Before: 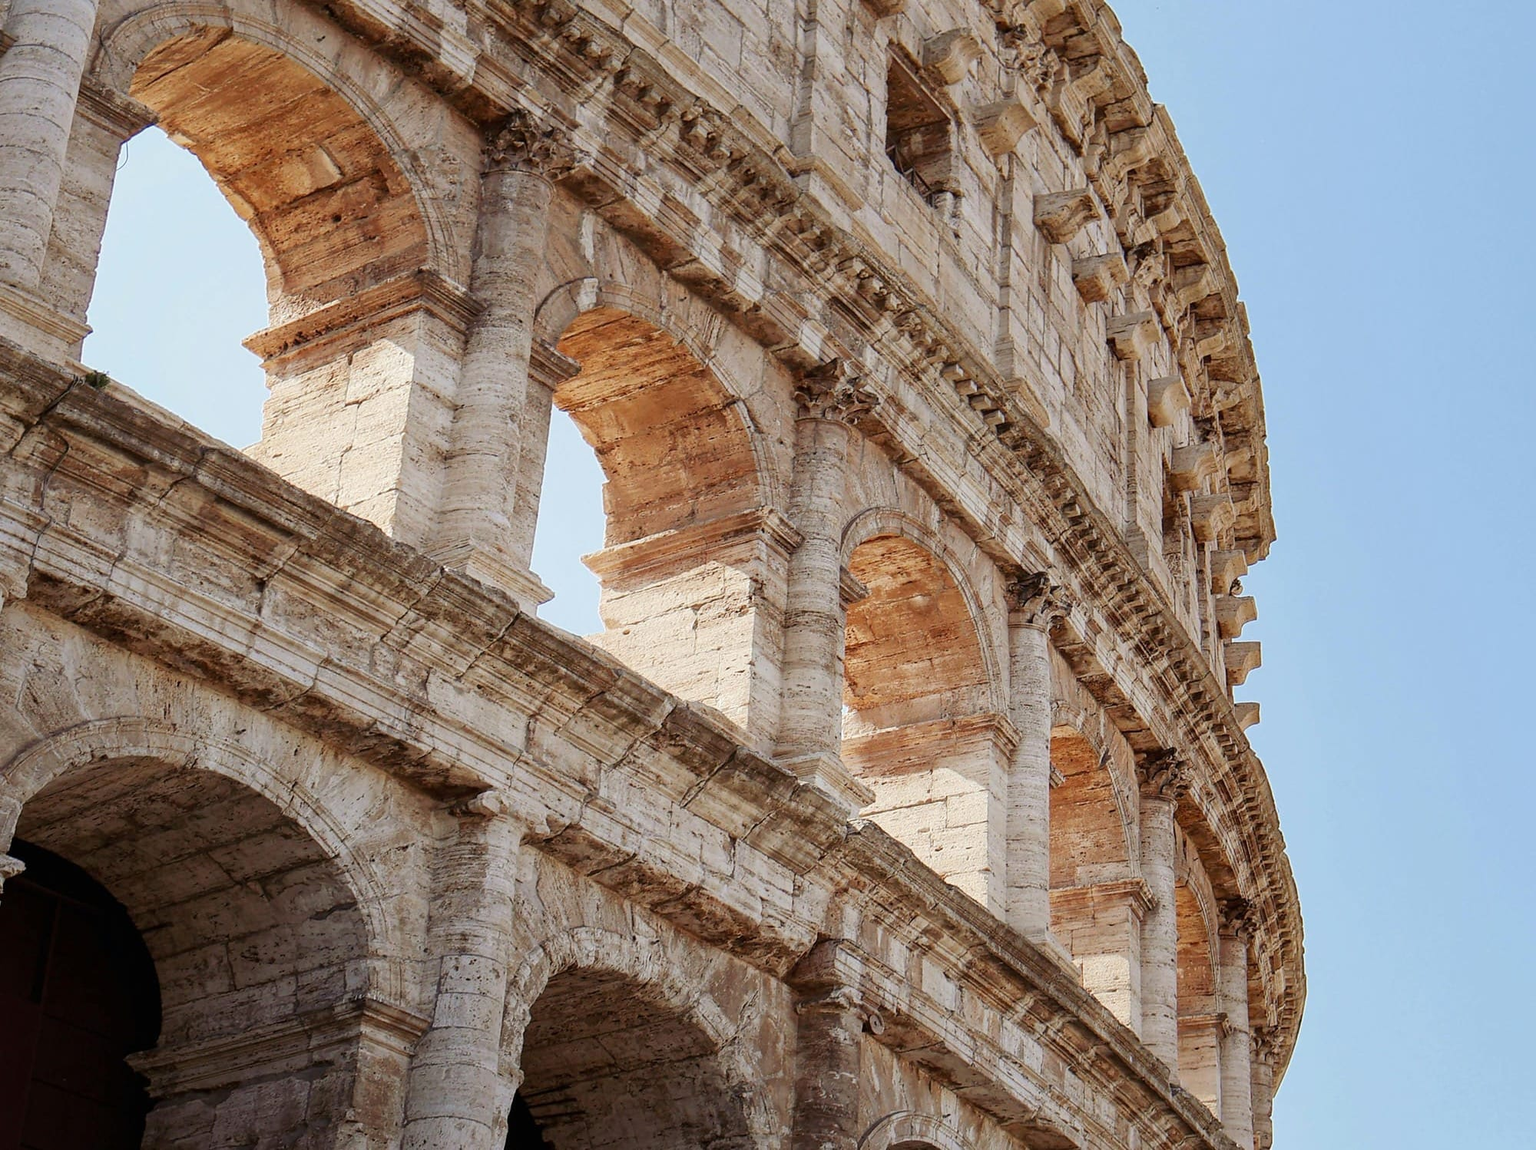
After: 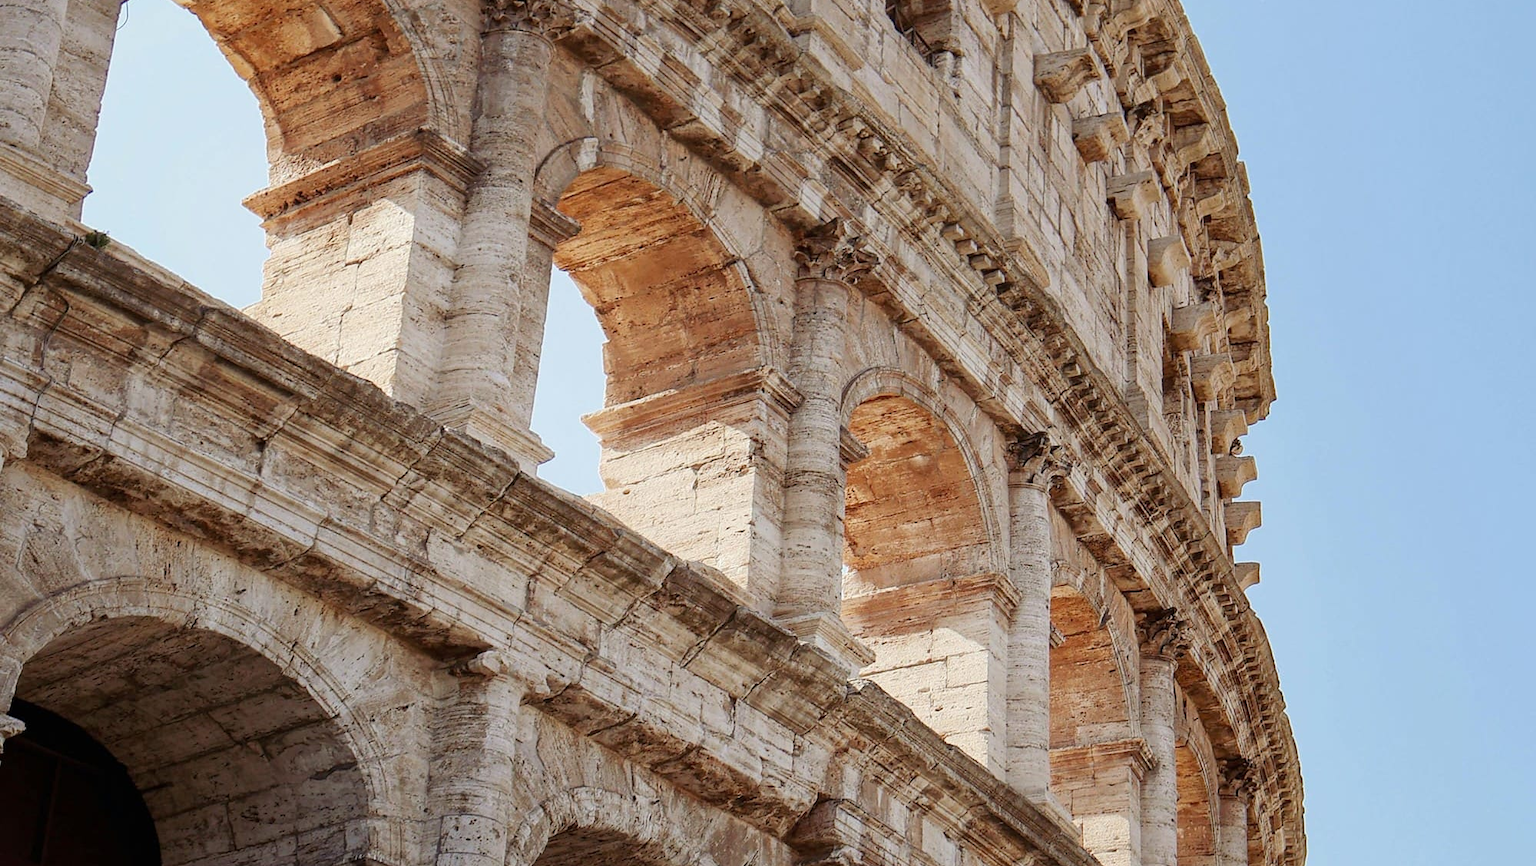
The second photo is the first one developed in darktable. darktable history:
crop and rotate: top 12.278%, bottom 12.366%
